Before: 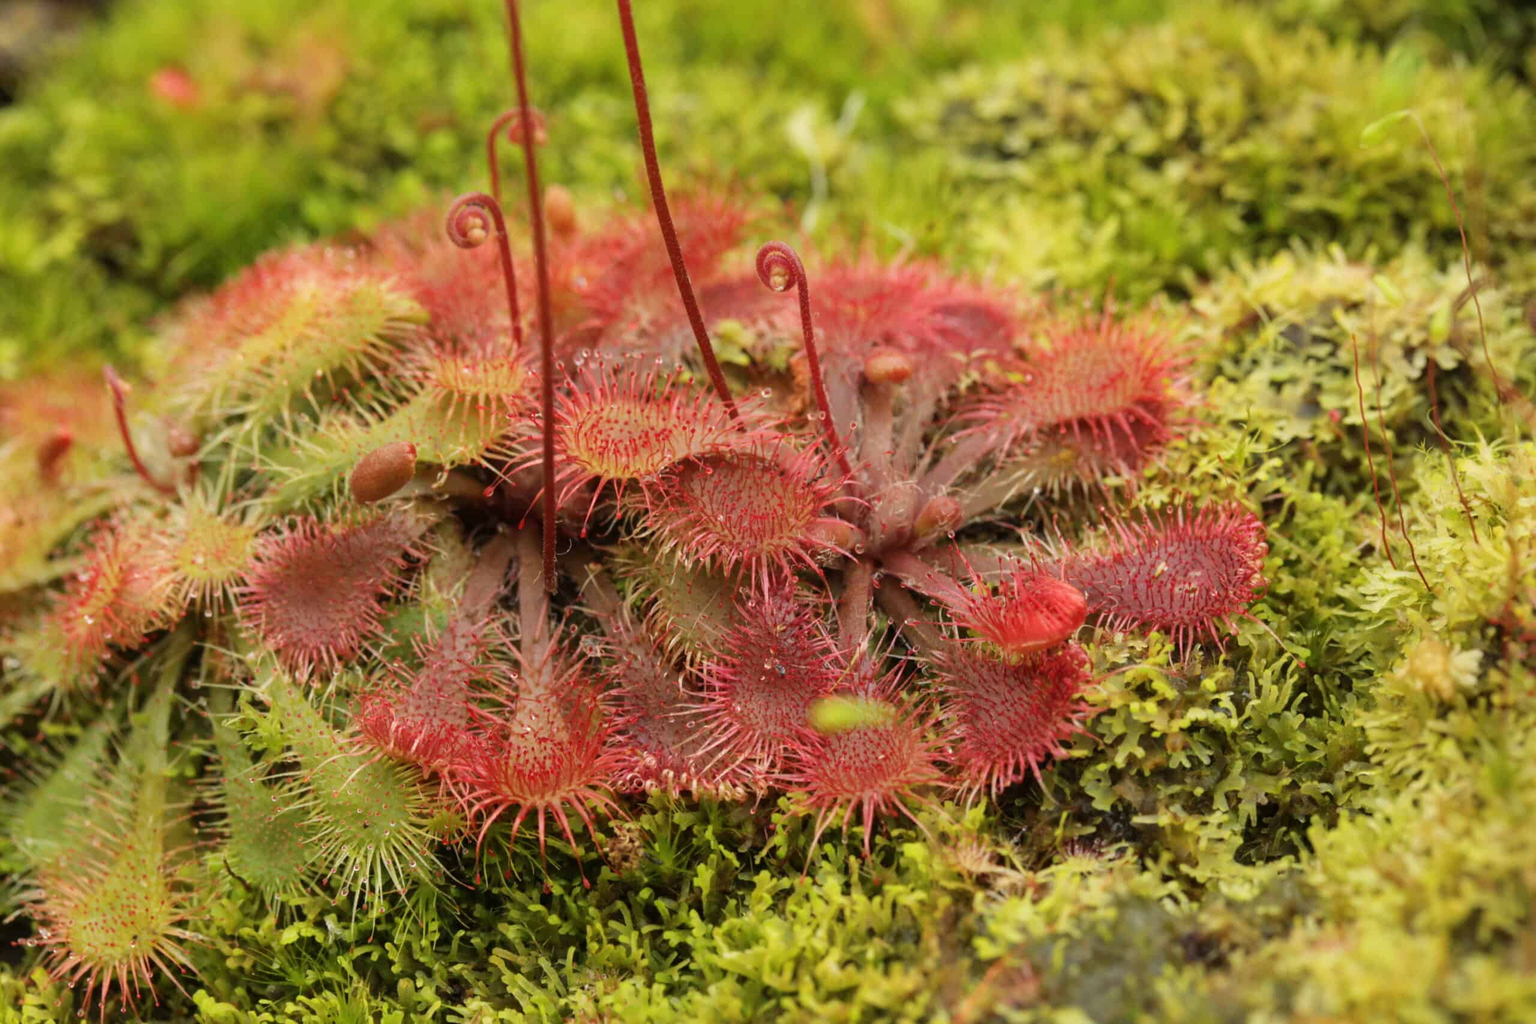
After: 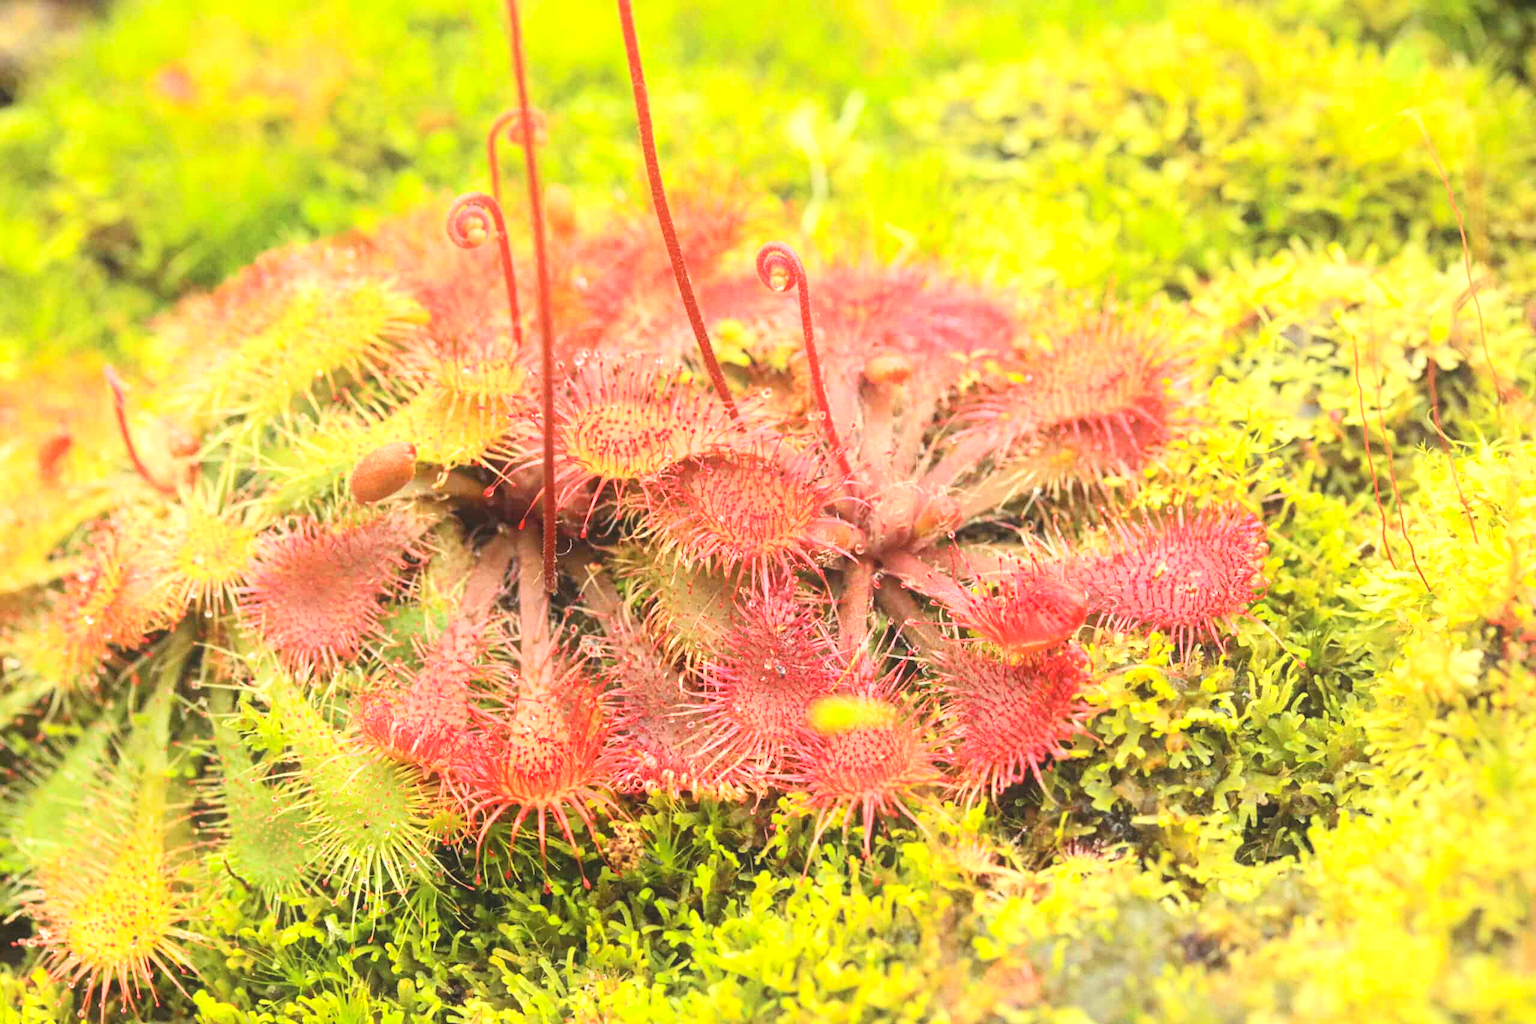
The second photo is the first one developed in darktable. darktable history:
contrast equalizer: octaves 7, y [[0.439, 0.44, 0.442, 0.457, 0.493, 0.498], [0.5 ×6], [0.5 ×6], [0 ×6], [0 ×6]]
contrast brightness saturation: contrast 0.203, brightness 0.155, saturation 0.14
exposure: black level correction 0, exposure 1.178 EV, compensate highlight preservation false
